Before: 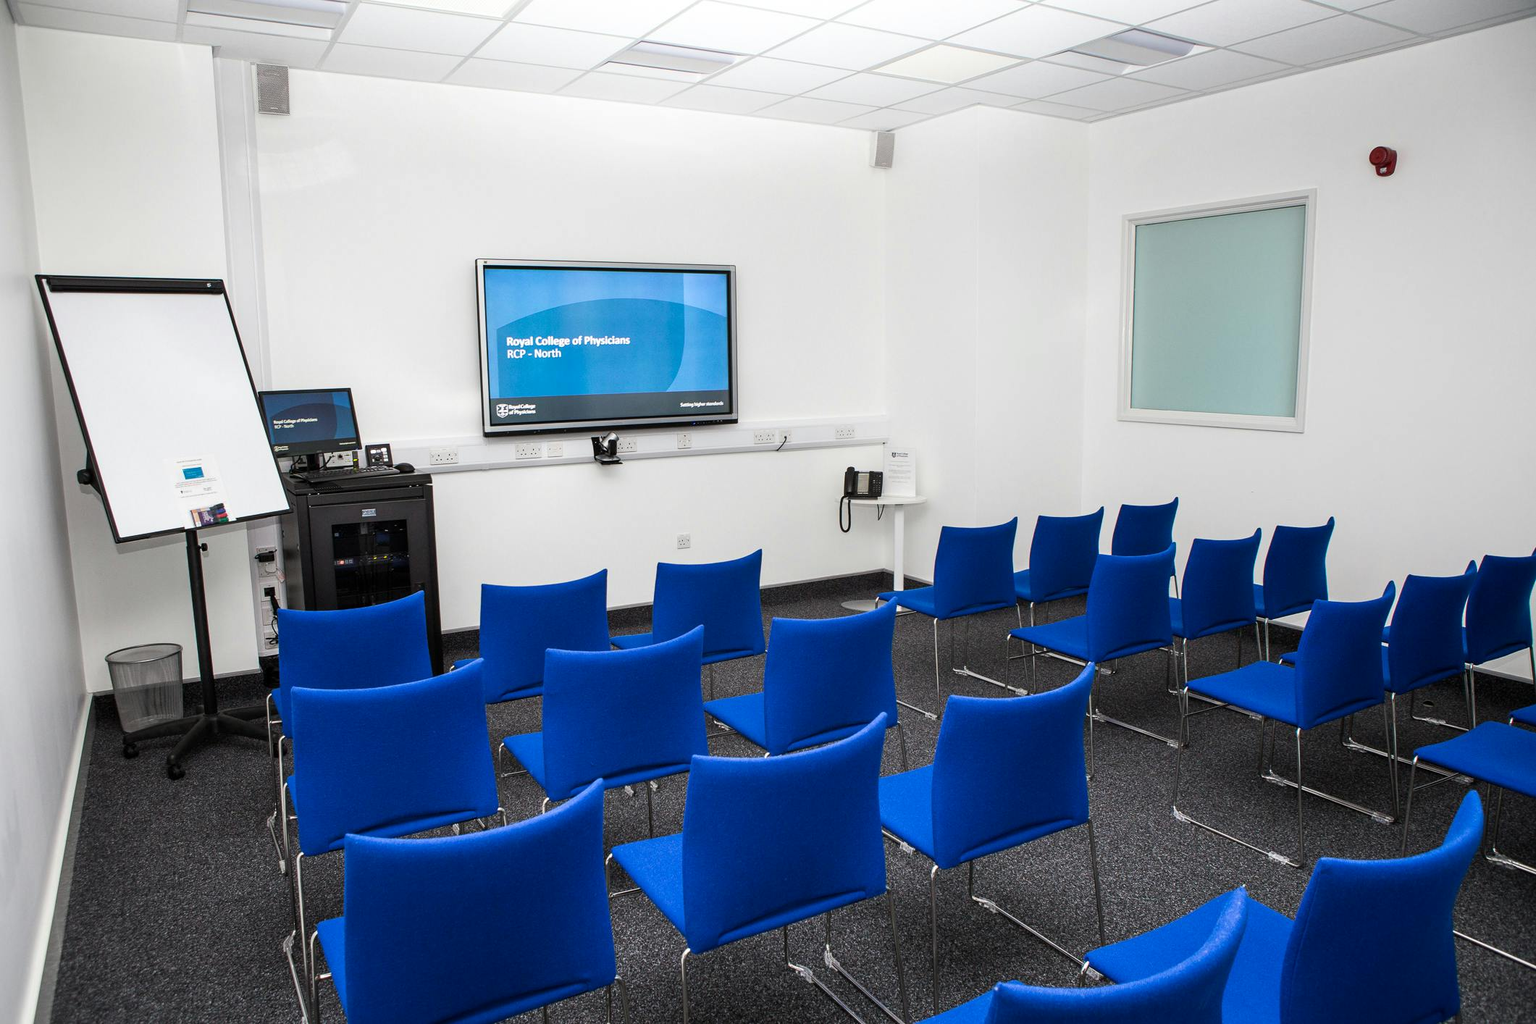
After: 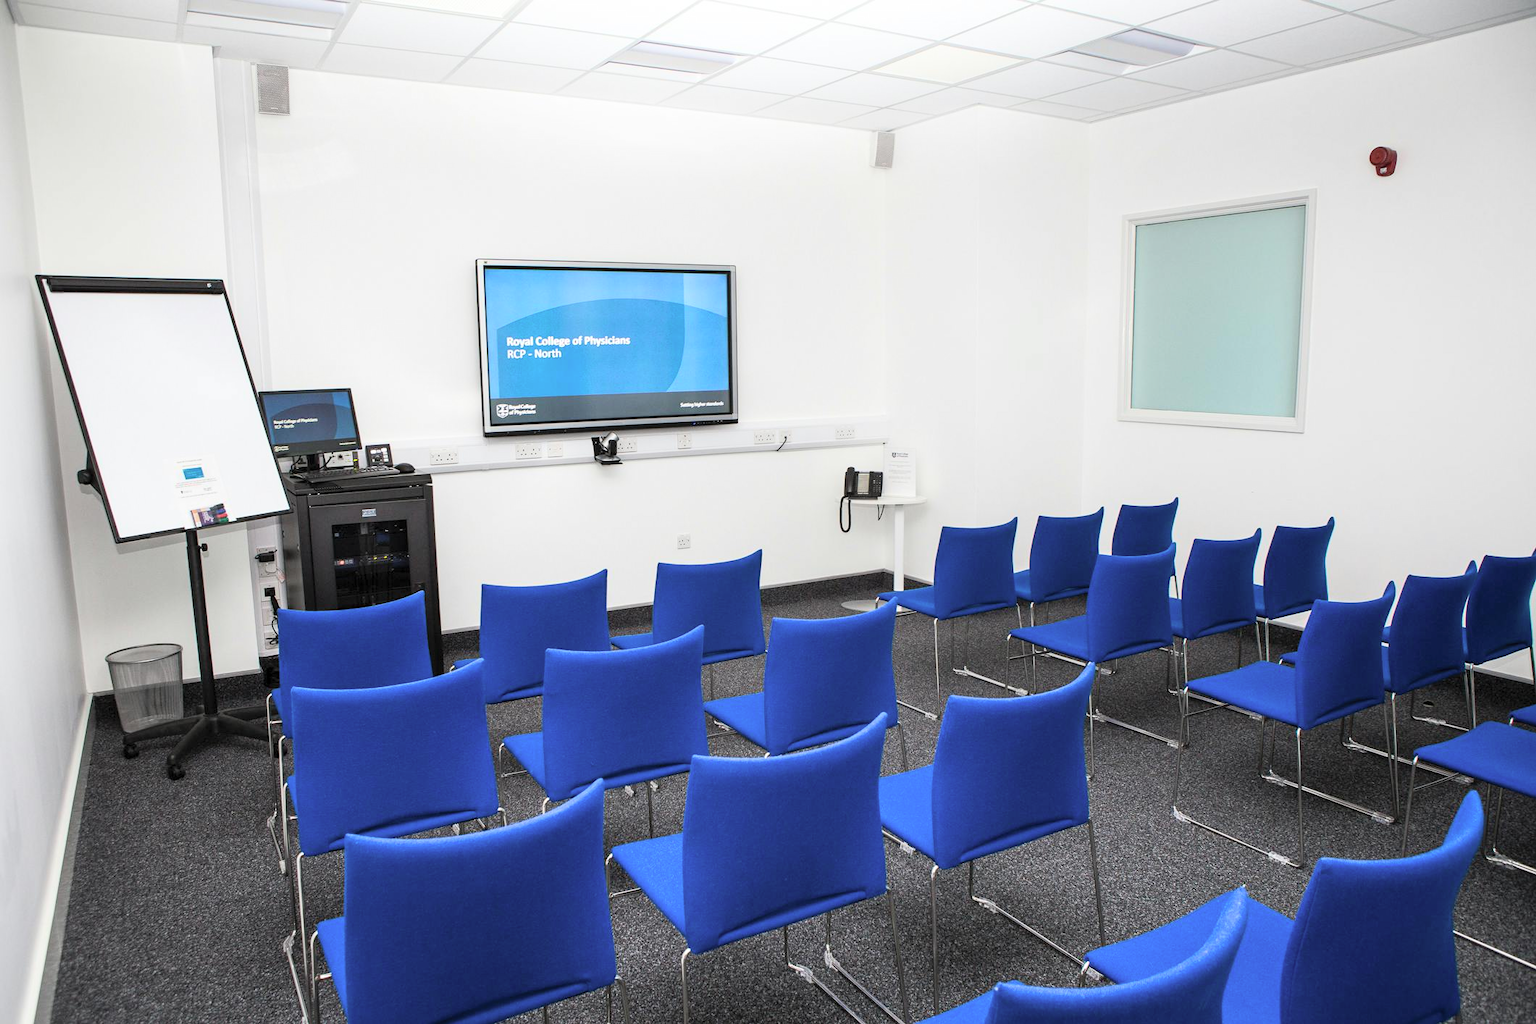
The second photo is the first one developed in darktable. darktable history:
contrast brightness saturation: contrast 0.136, brightness 0.214
